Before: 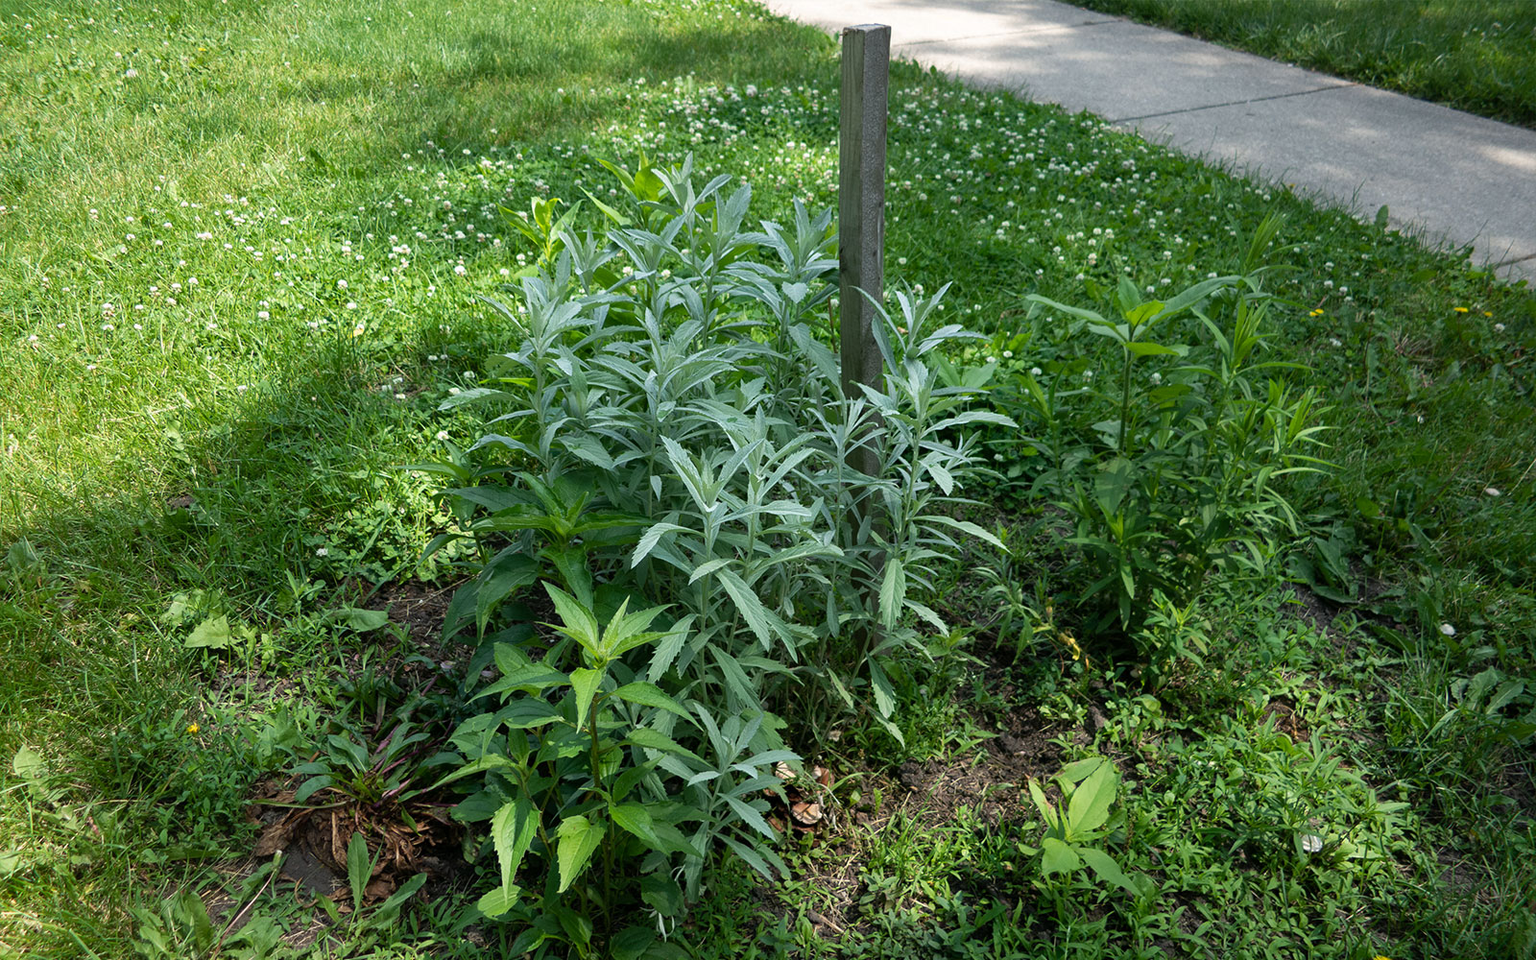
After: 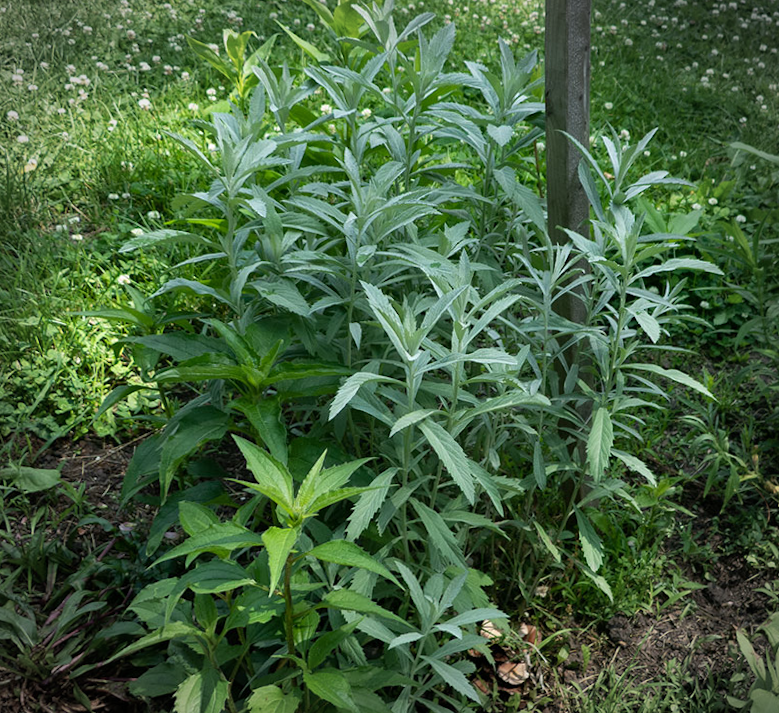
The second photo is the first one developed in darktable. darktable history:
color balance rgb: global vibrance 1%, saturation formula JzAzBz (2021)
crop and rotate: angle 0.02°, left 24.353%, top 13.219%, right 26.156%, bottom 8.224%
vignetting: automatic ratio true
rotate and perspective: rotation -0.013°, lens shift (vertical) -0.027, lens shift (horizontal) 0.178, crop left 0.016, crop right 0.989, crop top 0.082, crop bottom 0.918
